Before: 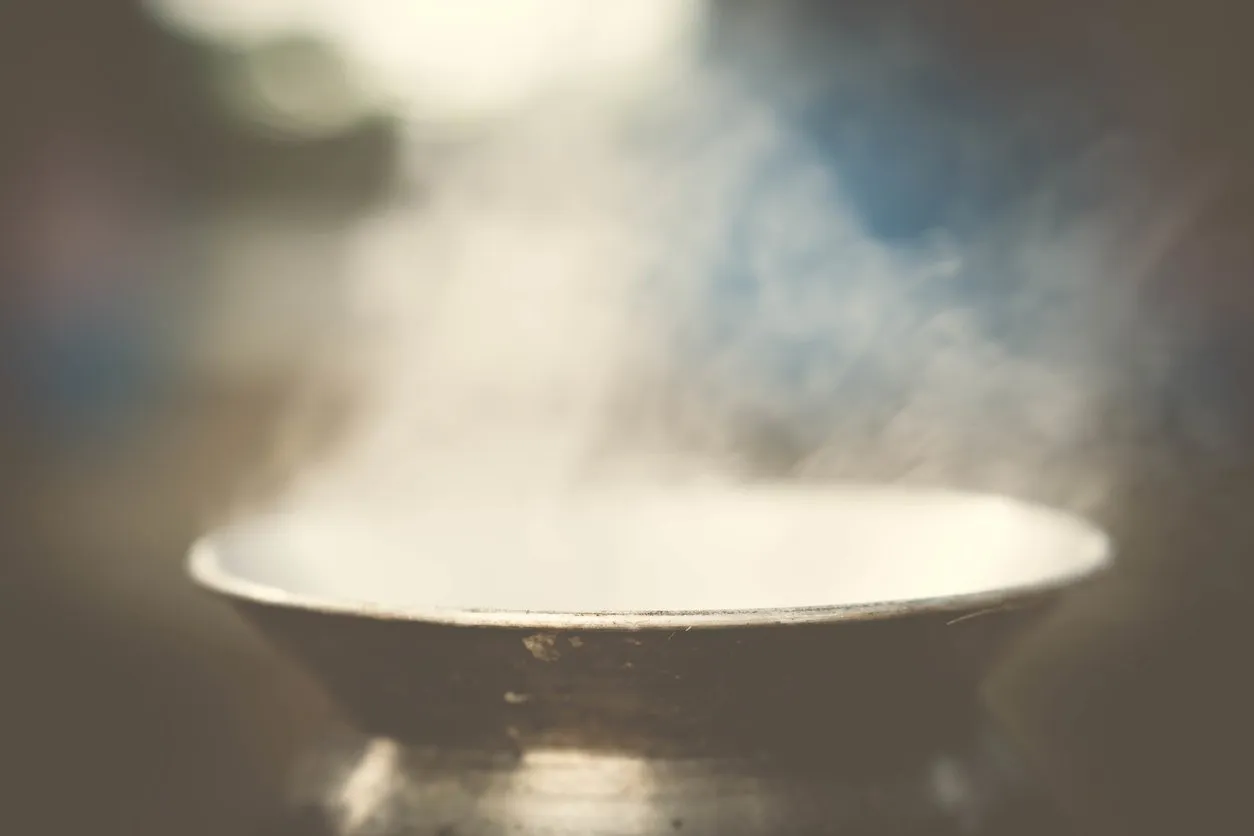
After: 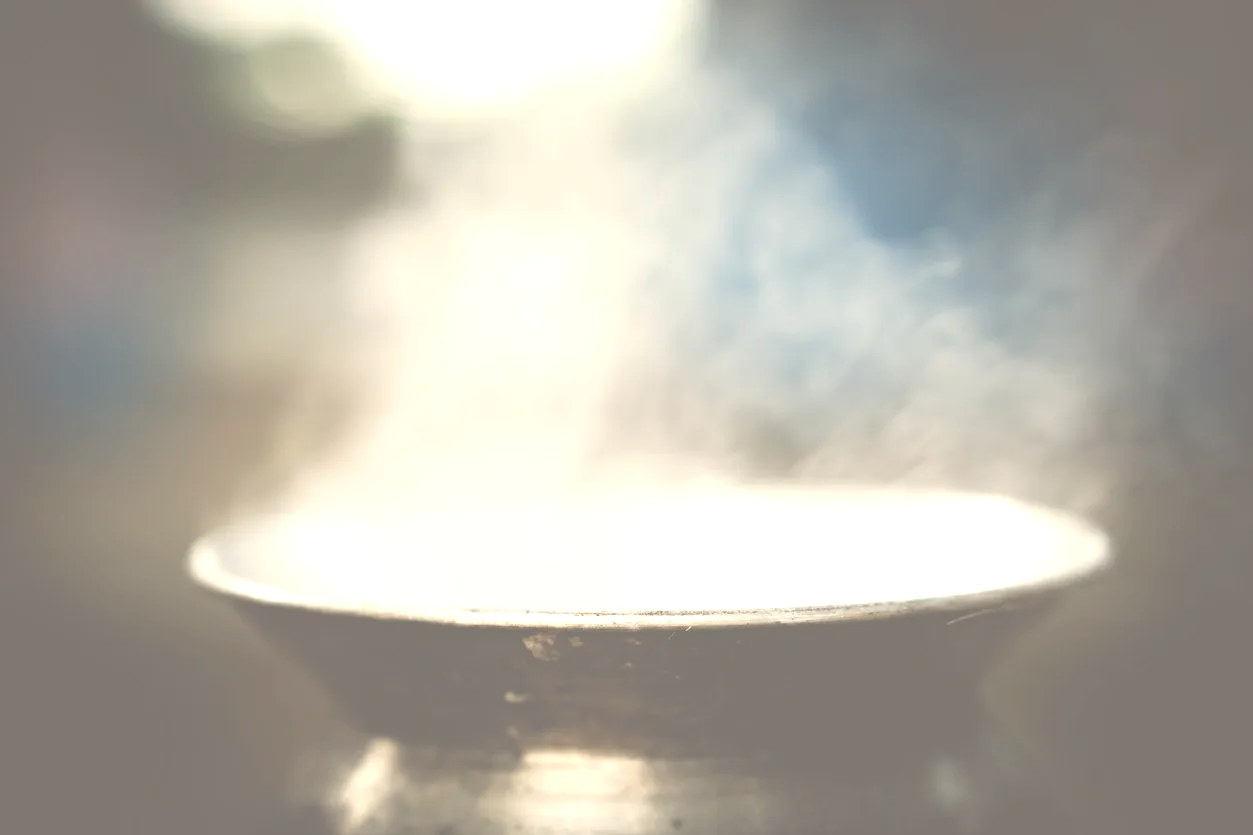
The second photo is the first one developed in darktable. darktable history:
exposure: black level correction -0.071, exposure 0.5 EV, compensate highlight preservation false
